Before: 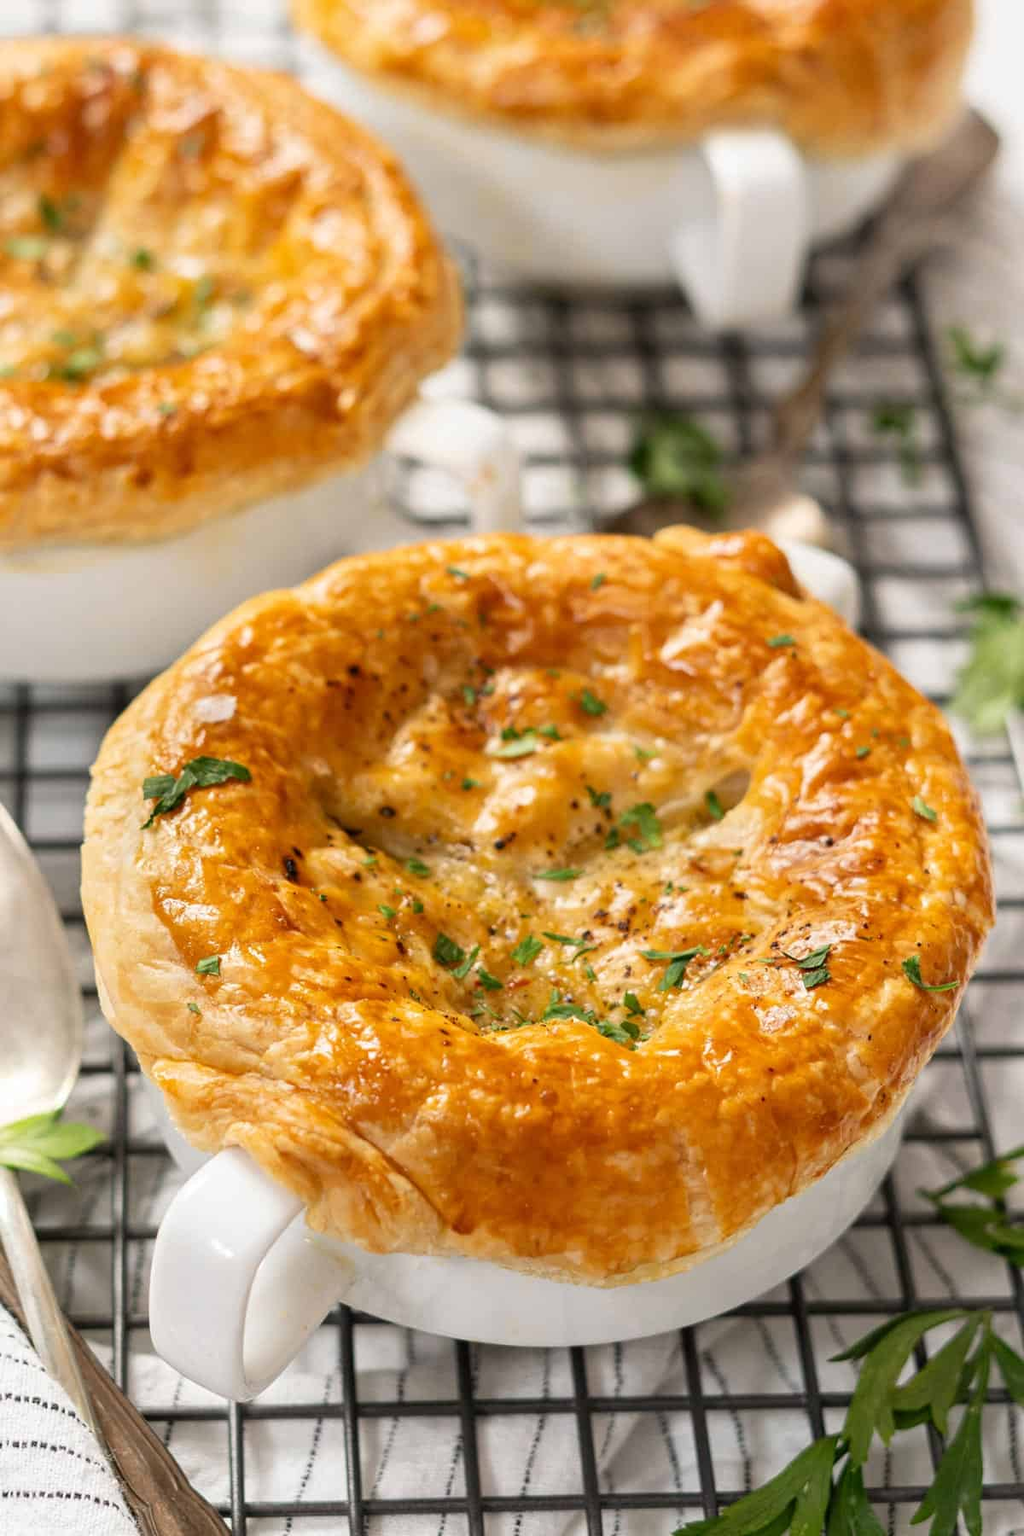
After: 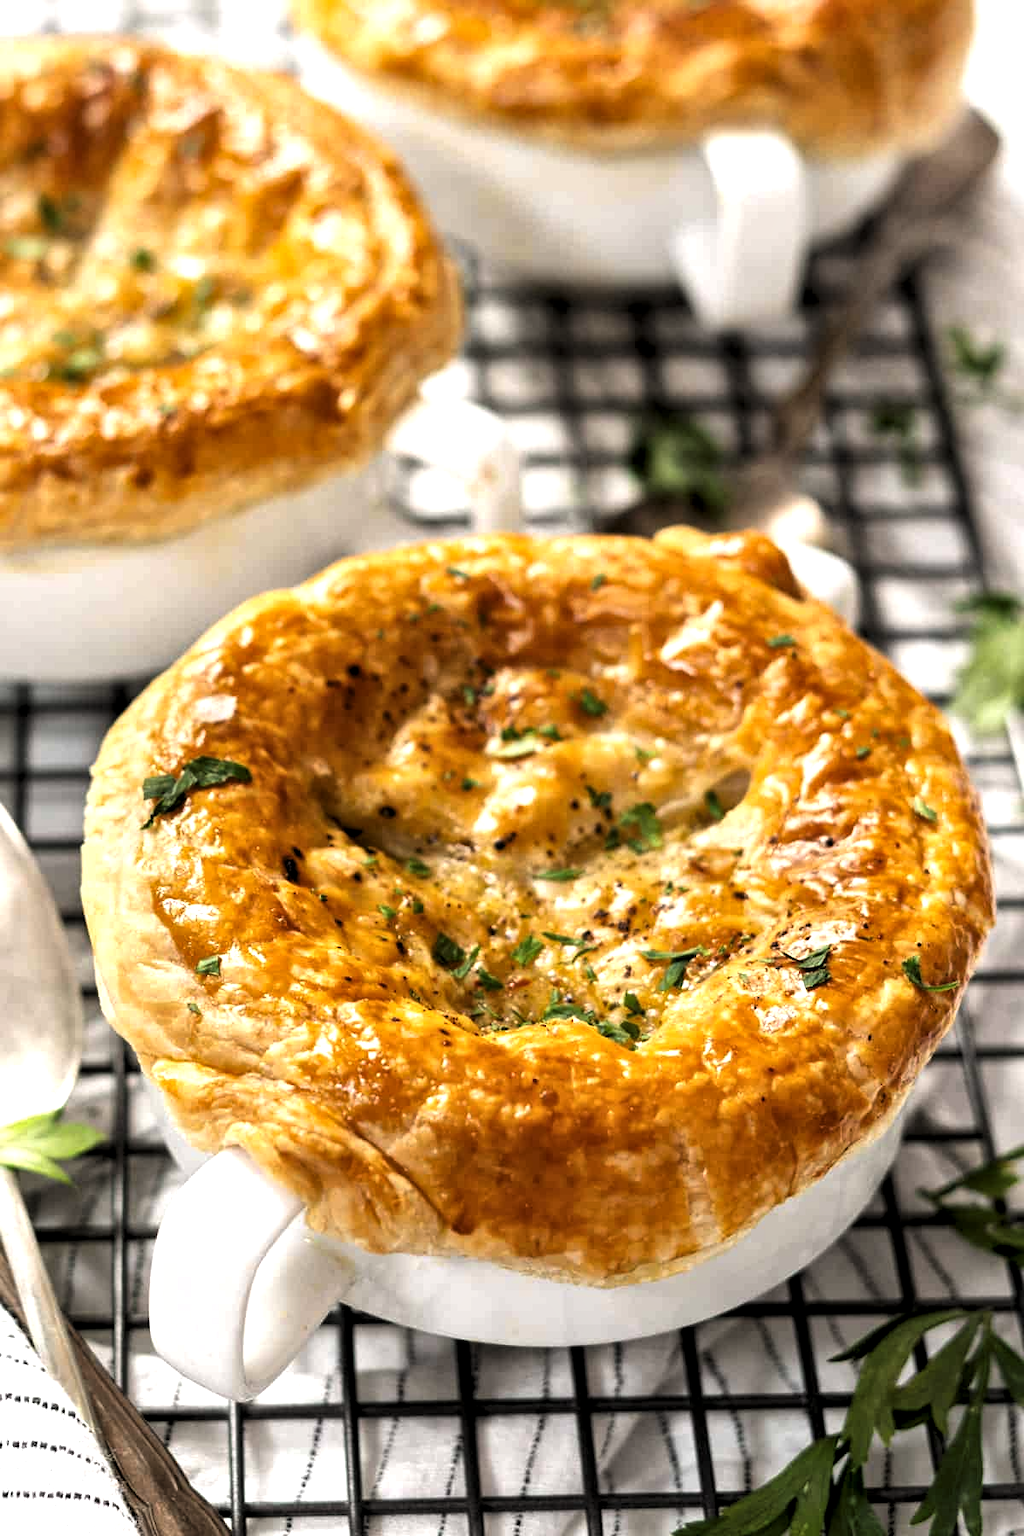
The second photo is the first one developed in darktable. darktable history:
local contrast: mode bilateral grid, contrast 20, coarseness 50, detail 130%, midtone range 0.2
levels: levels [0.129, 0.519, 0.867]
